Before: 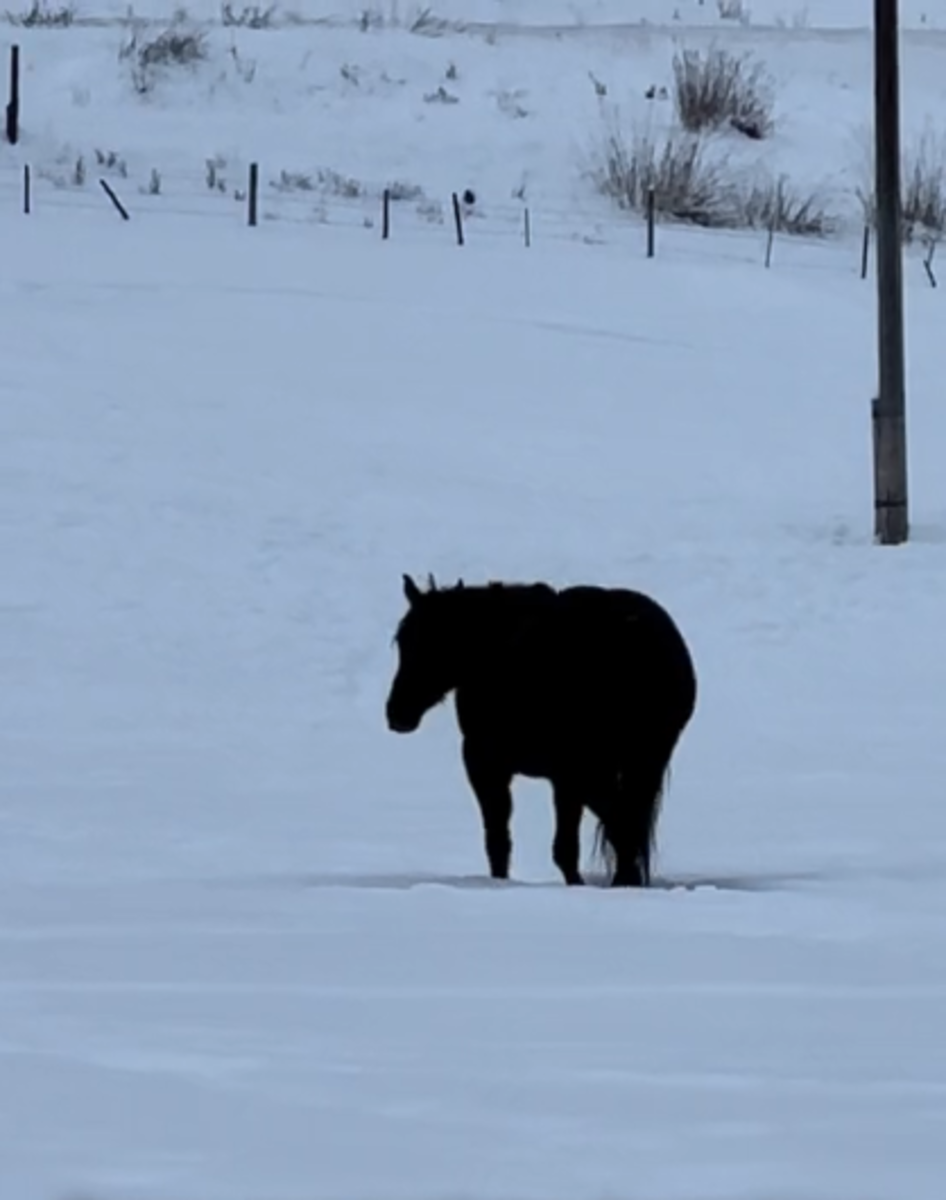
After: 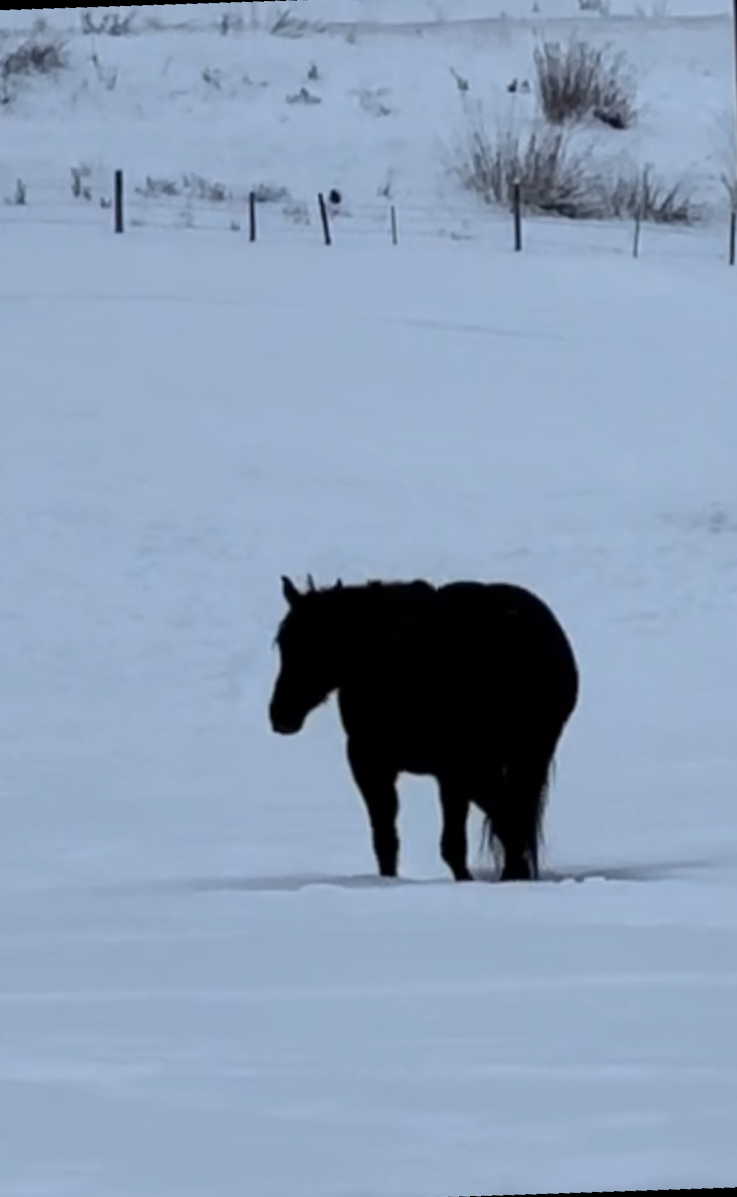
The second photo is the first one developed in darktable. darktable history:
rotate and perspective: rotation -5.2°, automatic cropping off
crop and rotate: angle -3.27°, left 14.277%, top 0.028%, right 10.766%, bottom 0.028%
